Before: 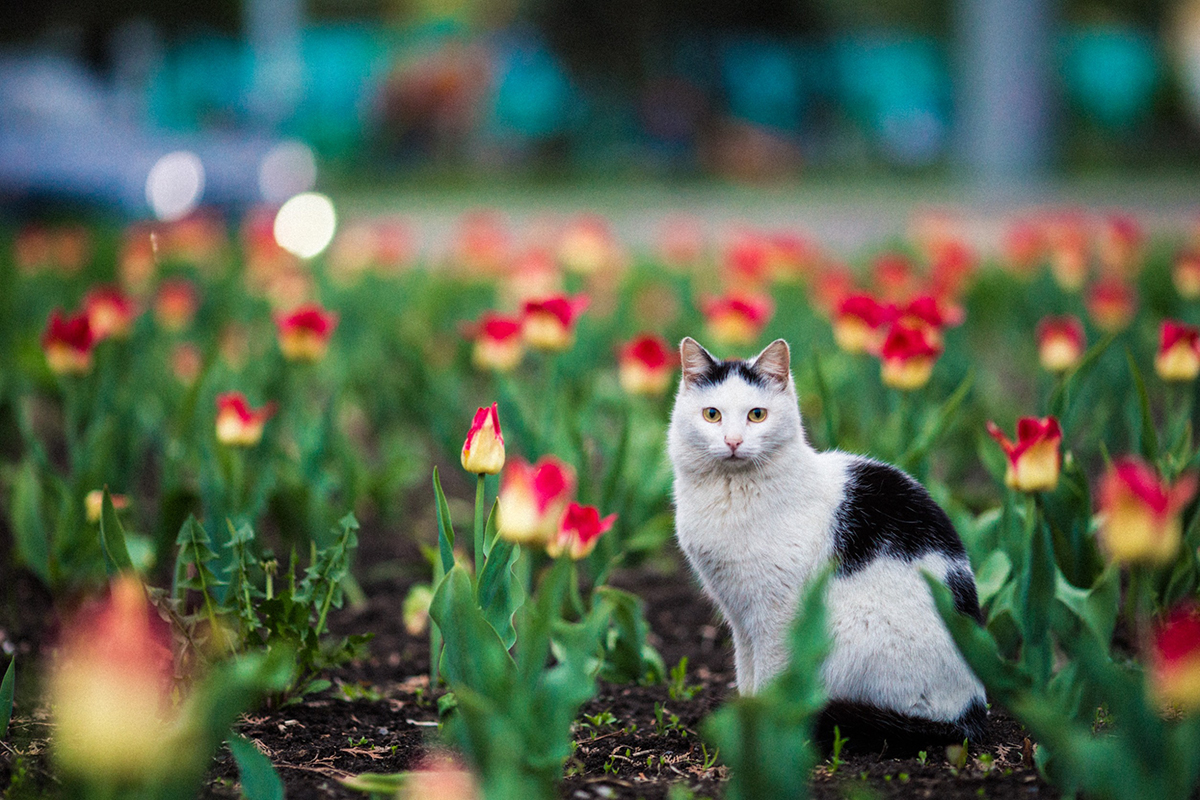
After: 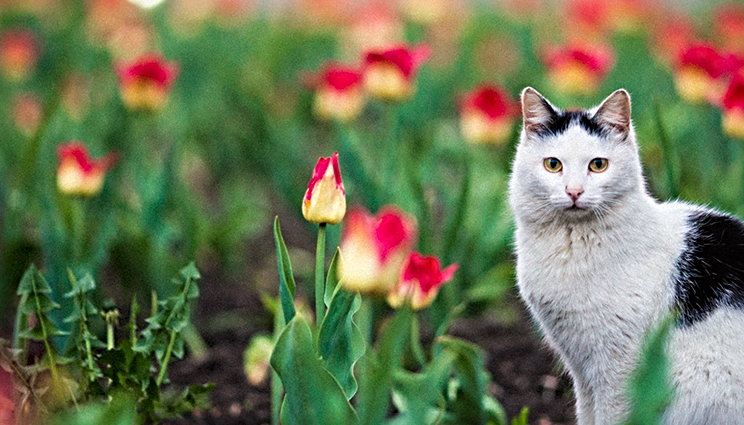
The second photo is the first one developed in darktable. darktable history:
crop: left 13.312%, top 31.28%, right 24.627%, bottom 15.582%
sharpen: radius 4.883
